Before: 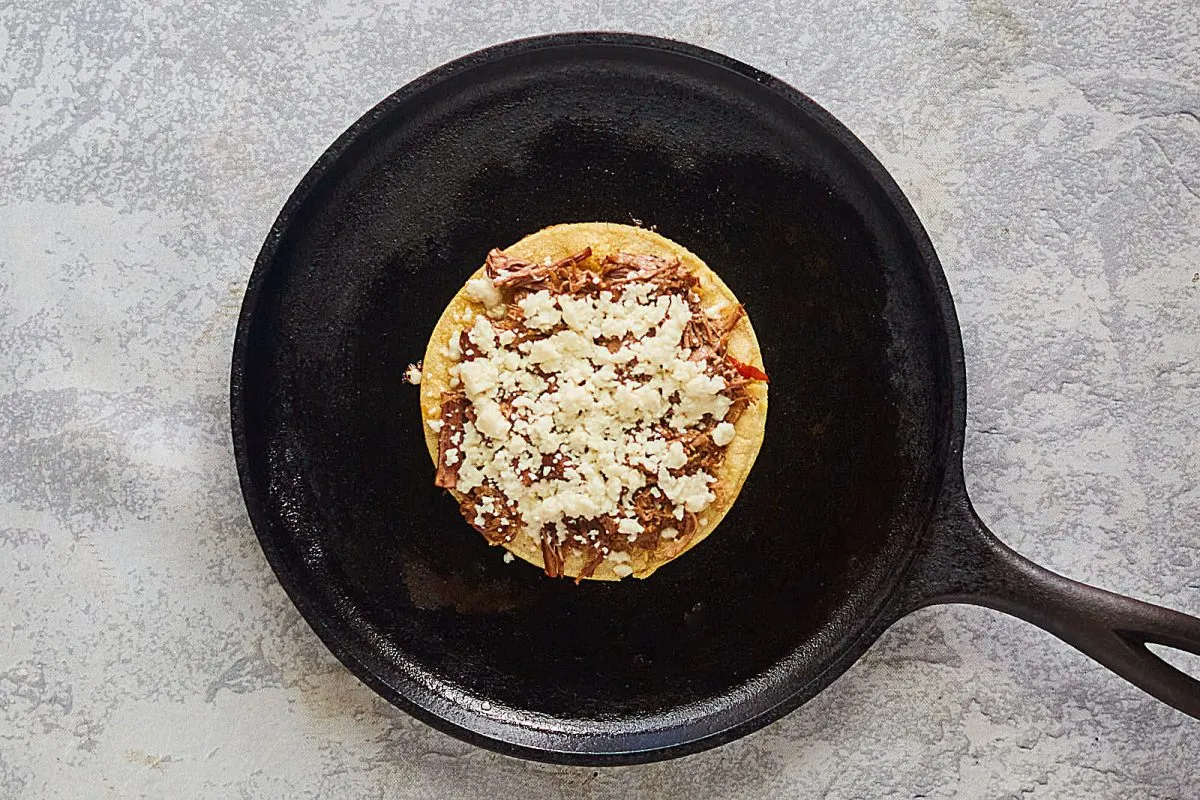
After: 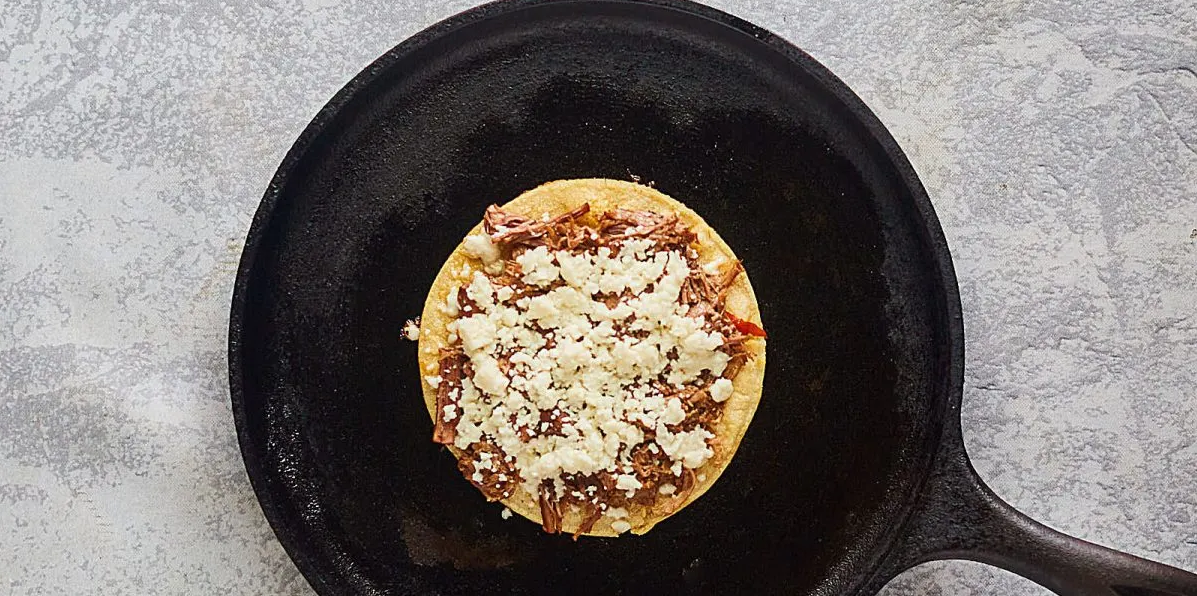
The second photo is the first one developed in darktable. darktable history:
crop: left 0.242%, top 5.528%, bottom 19.911%
